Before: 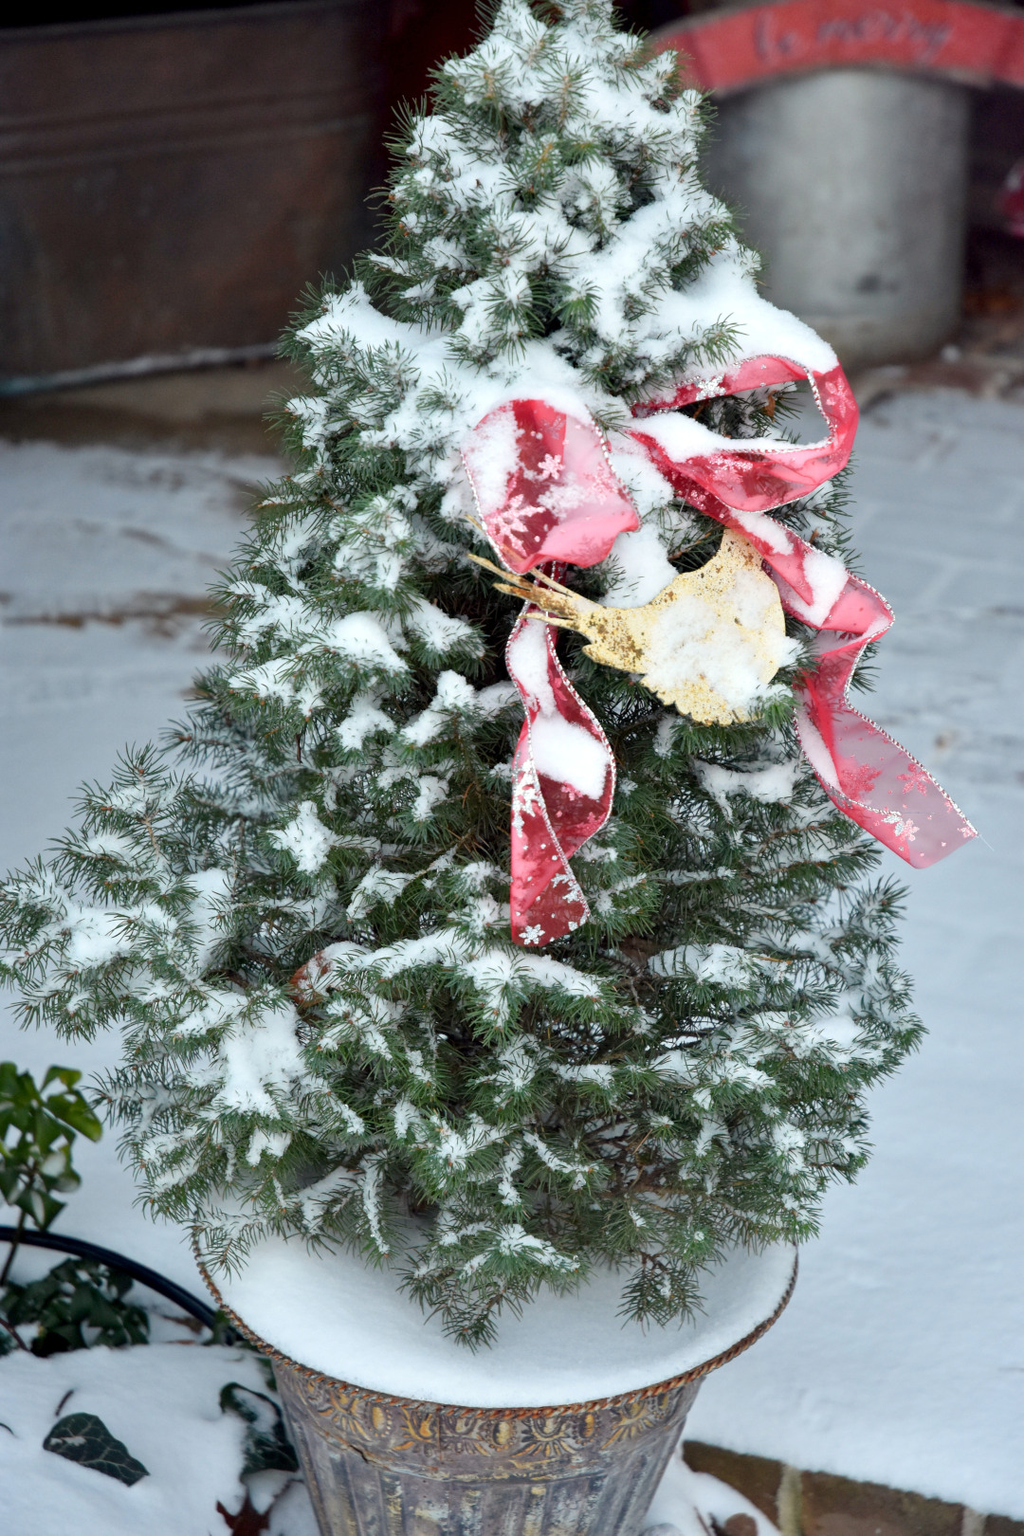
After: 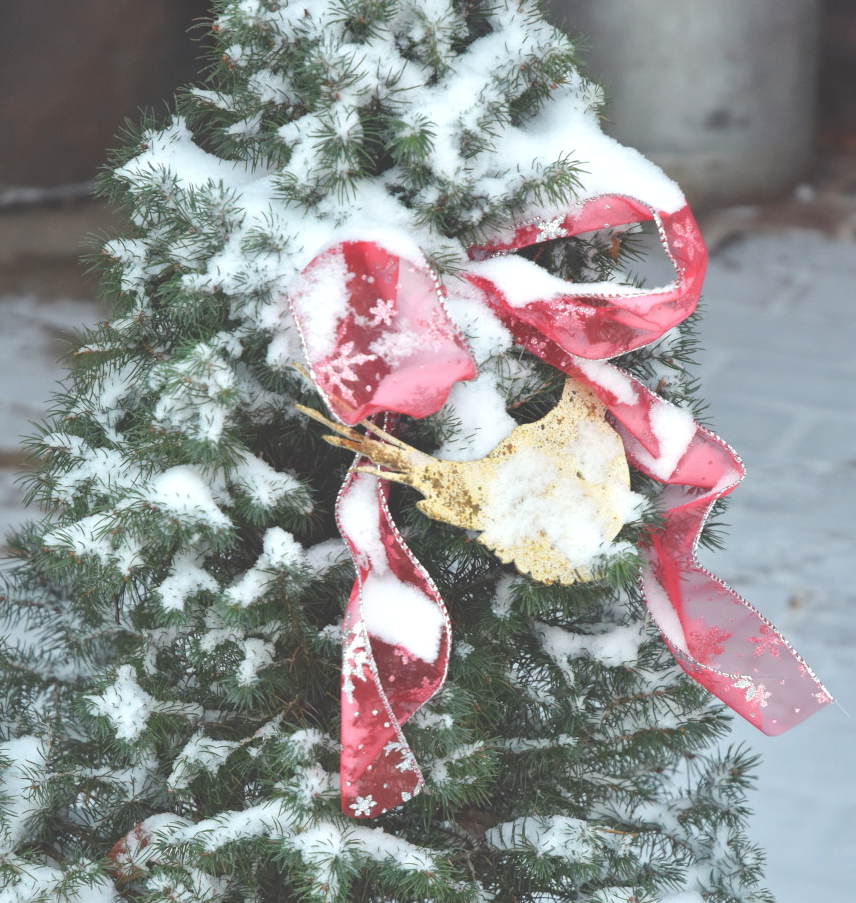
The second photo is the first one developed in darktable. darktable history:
exposure: black level correction -0.04, exposure 0.061 EV, compensate highlight preservation false
crop: left 18.41%, top 11.112%, right 2.305%, bottom 33.104%
shadows and highlights: shadows 9.03, white point adjustment 0.969, highlights -40.14
